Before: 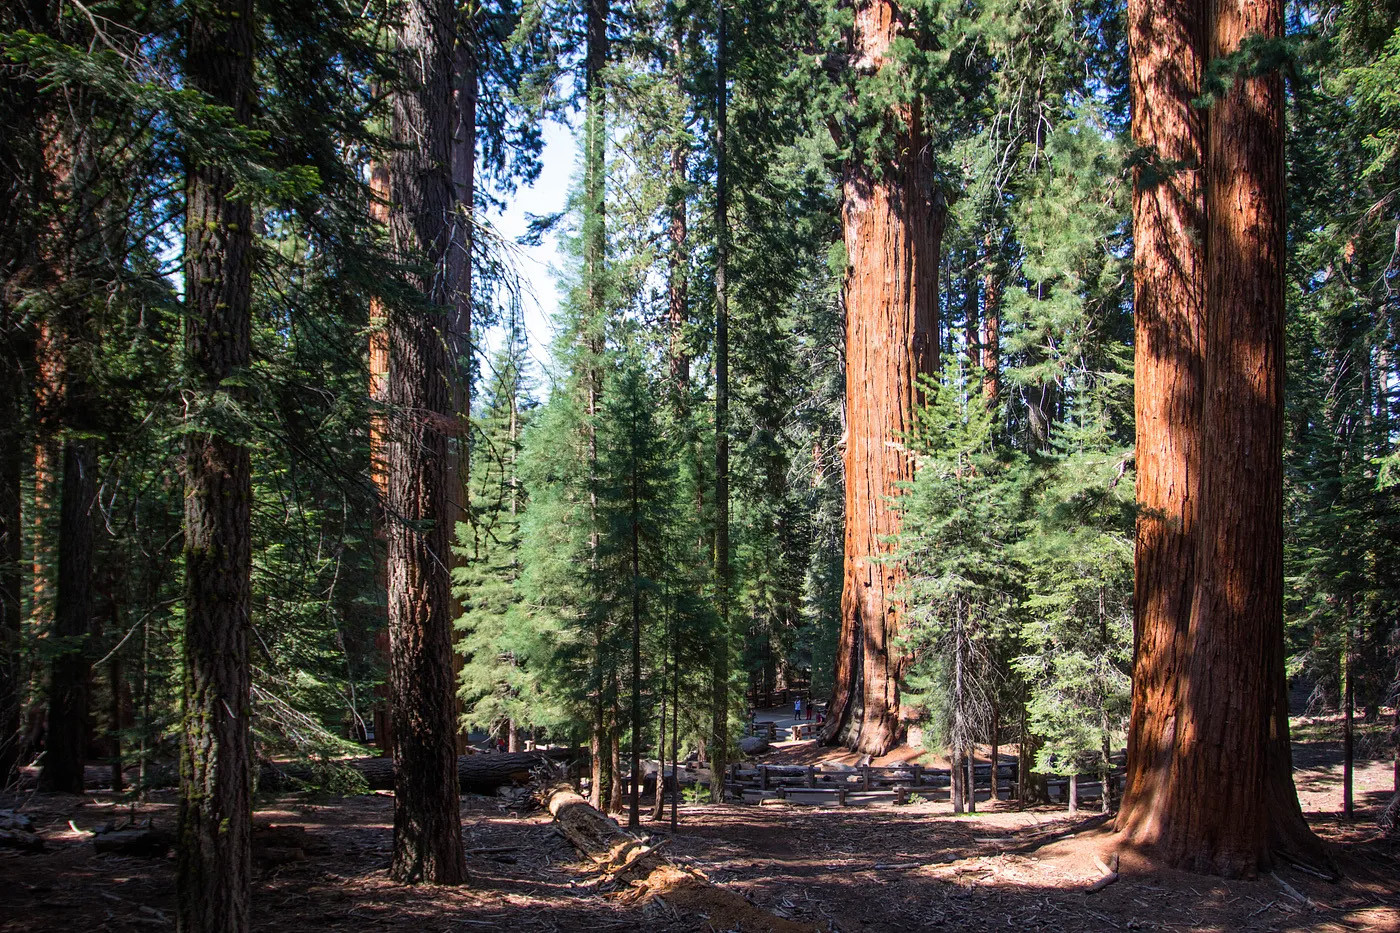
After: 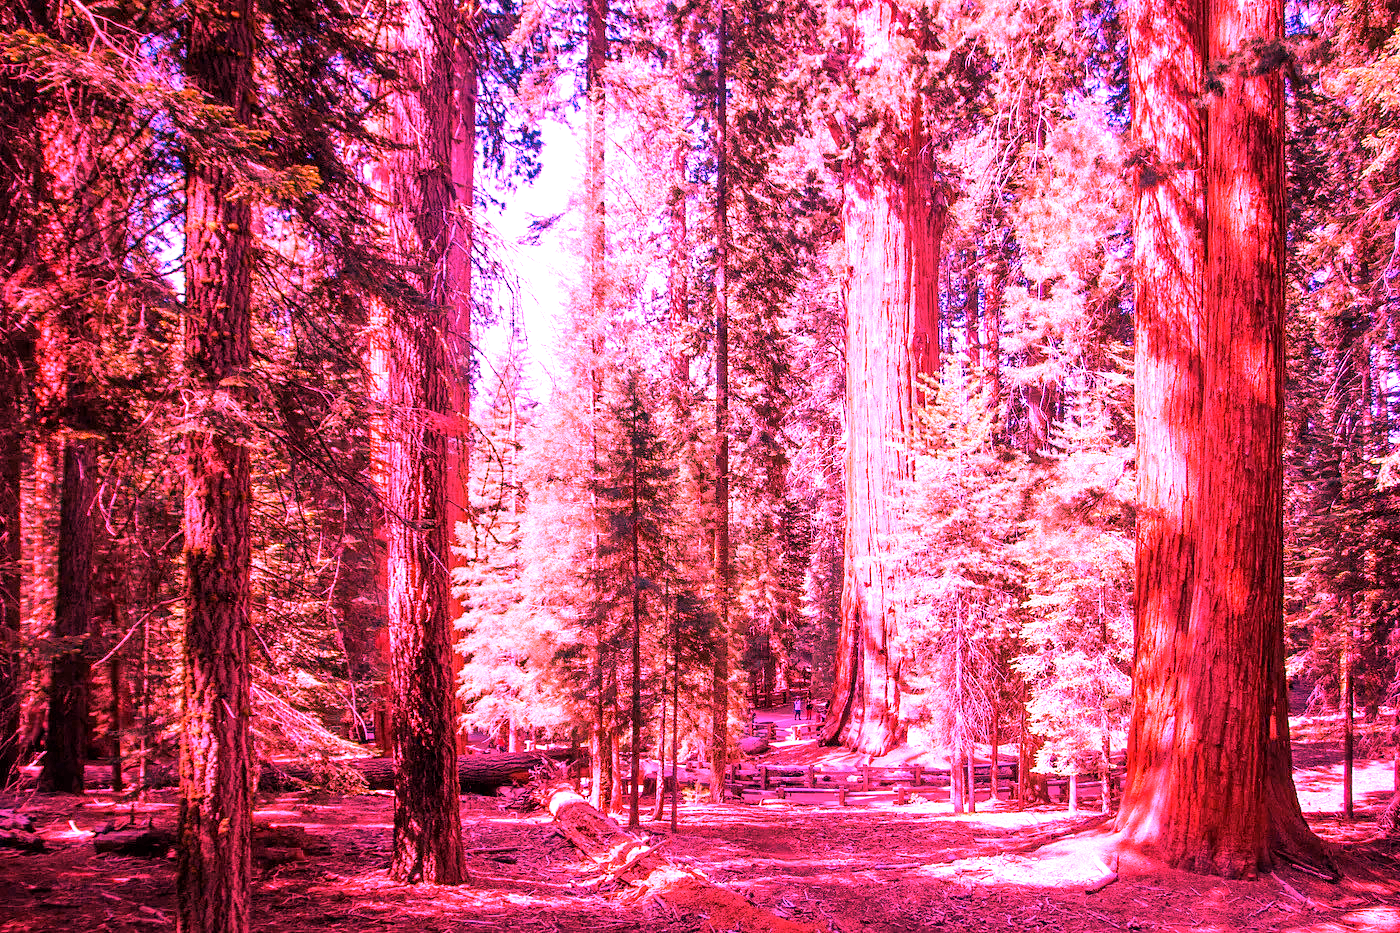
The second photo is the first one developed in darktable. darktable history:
white balance: red 4.26, blue 1.802
exposure: black level correction 0.001, exposure 0.5 EV, compensate exposure bias true, compensate highlight preservation false
